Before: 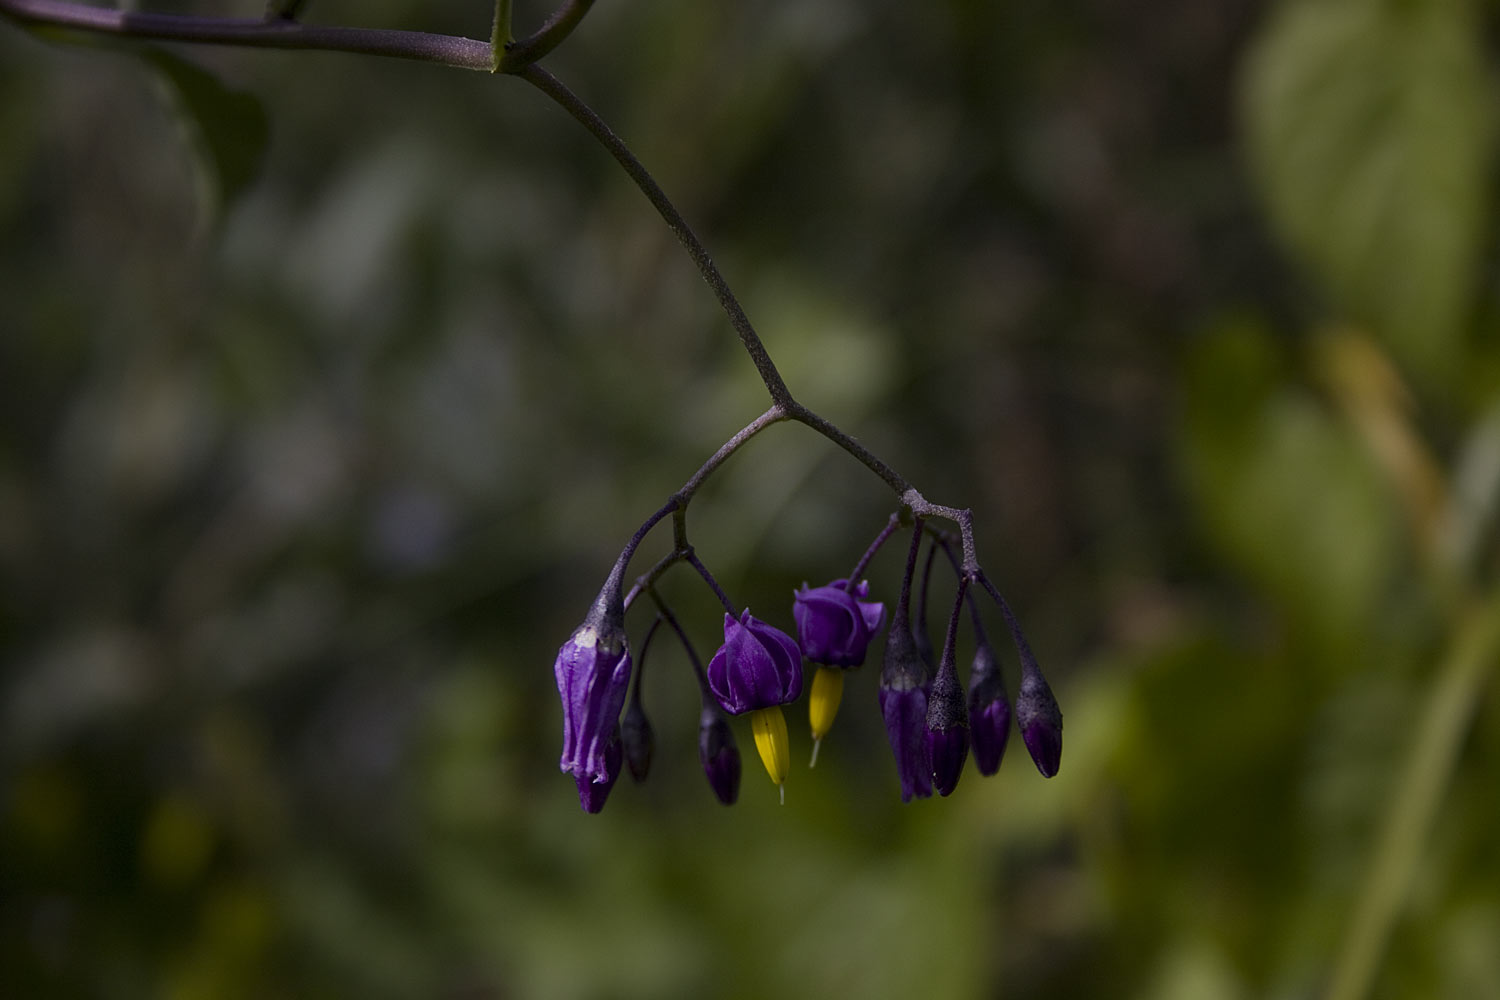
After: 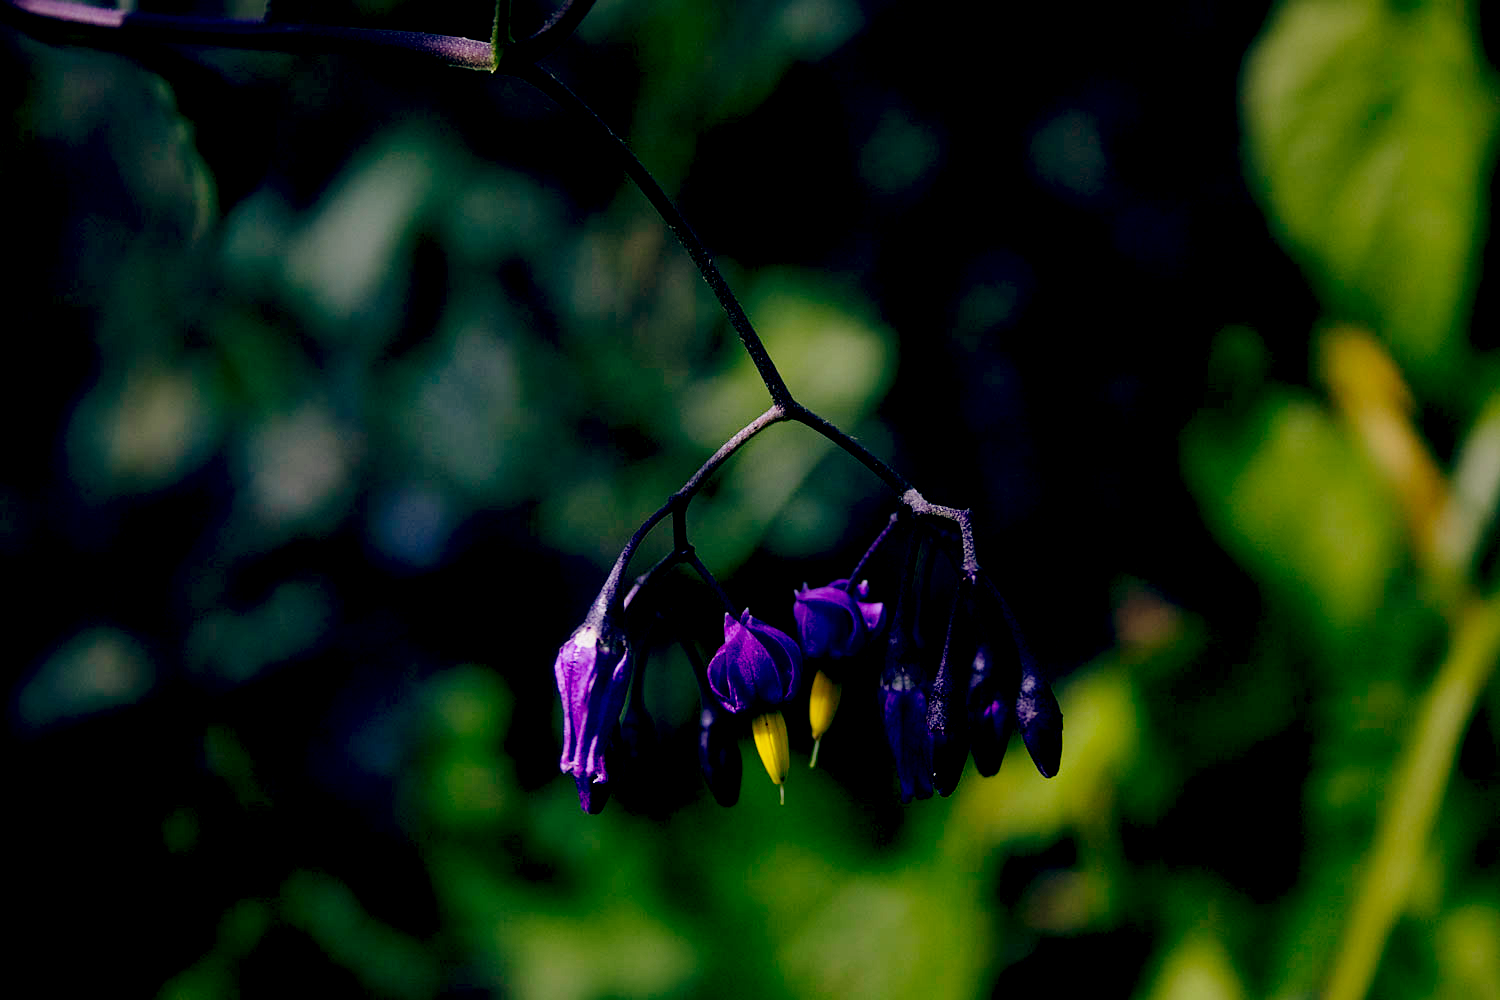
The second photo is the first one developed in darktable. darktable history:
rotate and perspective: crop left 0, crop top 0
color balance: lift [0.975, 0.993, 1, 1.015], gamma [1.1, 1, 1, 0.945], gain [1, 1.04, 1, 0.95]
white balance: red 0.986, blue 1.01
base curve: curves: ch0 [(0, 0) (0.028, 0.03) (0.121, 0.232) (0.46, 0.748) (0.859, 0.968) (1, 1)], preserve colors none
